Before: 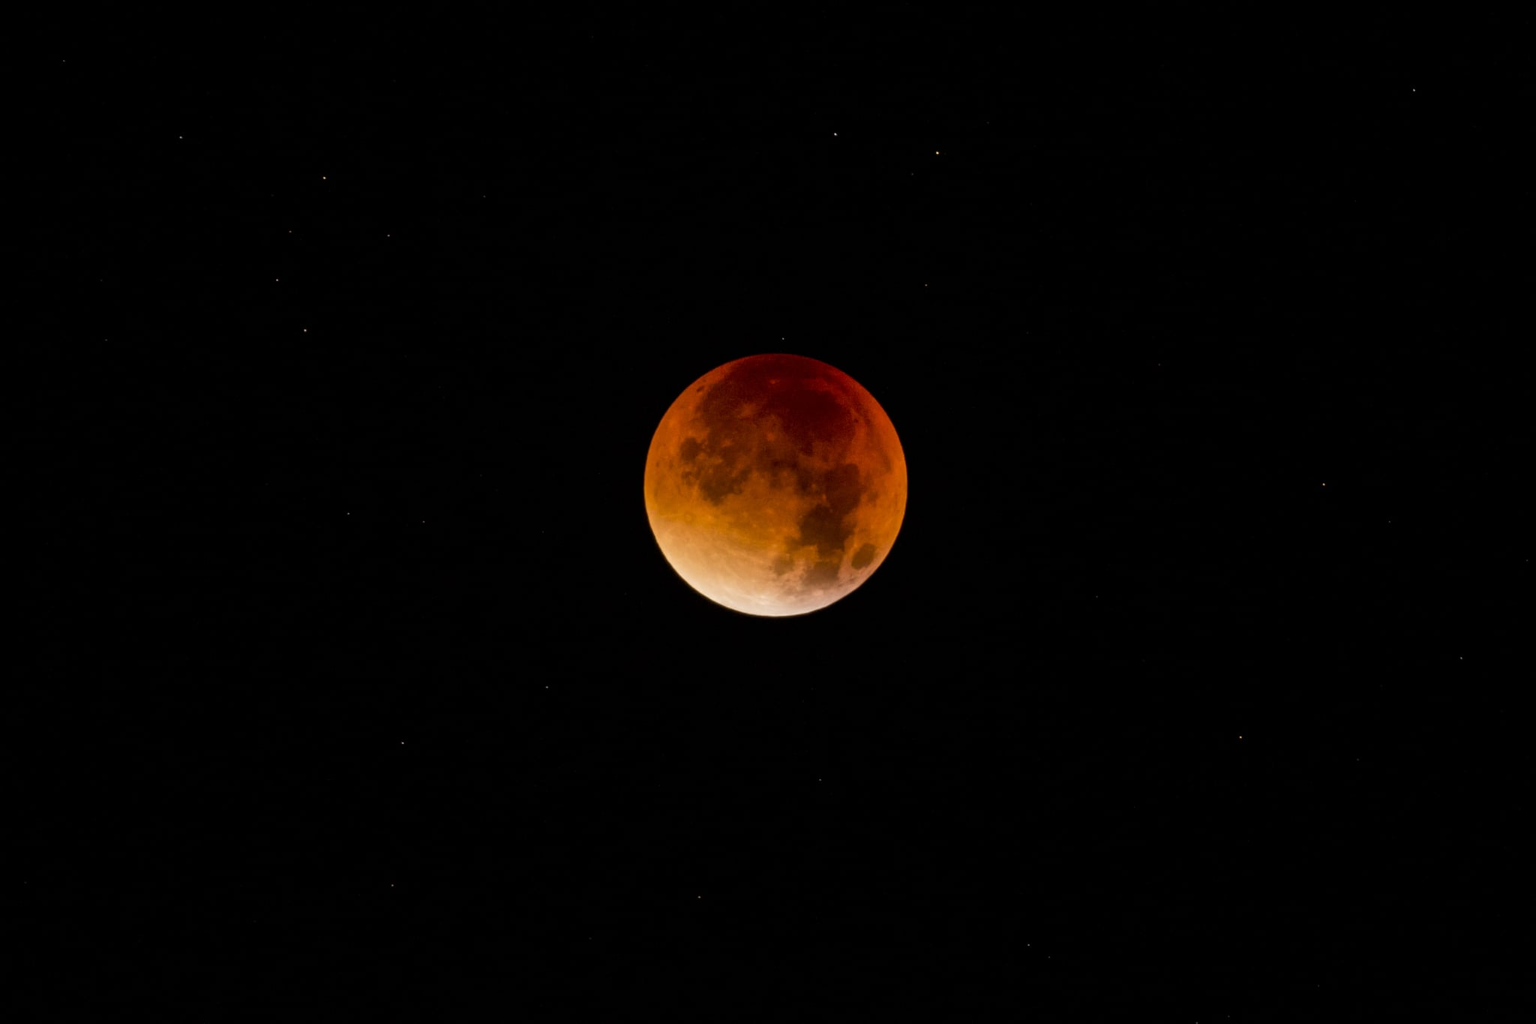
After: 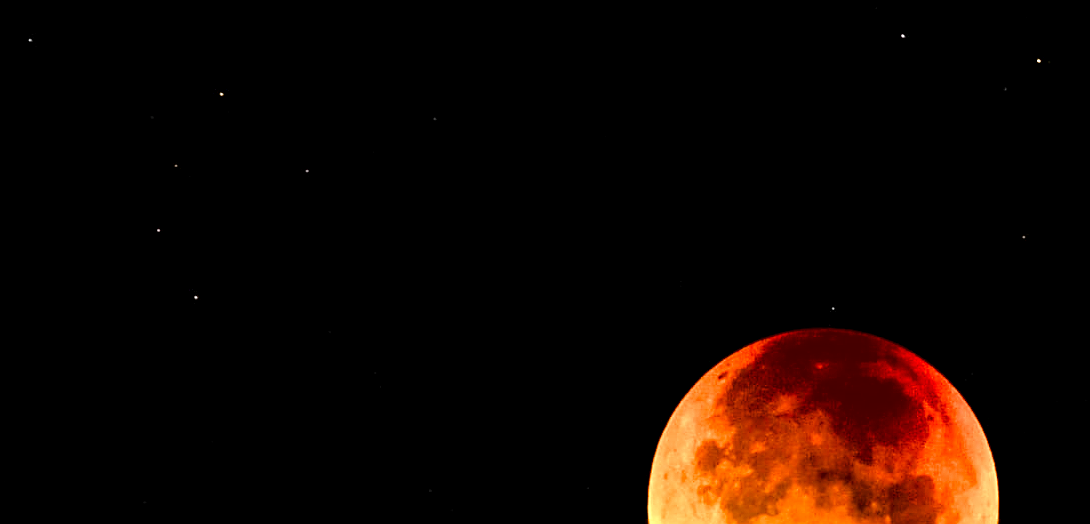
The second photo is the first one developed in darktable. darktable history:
tone equalizer: -8 EV -1.08 EV, -7 EV -1.01 EV, -6 EV -0.883 EV, -5 EV -0.576 EV, -3 EV 0.583 EV, -2 EV 0.878 EV, -1 EV 1 EV, +0 EV 1.08 EV, edges refinement/feathering 500, mask exposure compensation -1.57 EV, preserve details guided filter
crop: left 10.343%, top 10.494%, right 36.39%, bottom 51.093%
exposure: black level correction 0.001, exposure 1 EV, compensate exposure bias true, compensate highlight preservation false
sharpen: on, module defaults
tone curve: curves: ch0 [(0, 0) (0.003, 0.001) (0.011, 0.004) (0.025, 0.011) (0.044, 0.021) (0.069, 0.028) (0.1, 0.036) (0.136, 0.051) (0.177, 0.085) (0.224, 0.127) (0.277, 0.193) (0.335, 0.266) (0.399, 0.338) (0.468, 0.419) (0.543, 0.504) (0.623, 0.593) (0.709, 0.689) (0.801, 0.784) (0.898, 0.888) (1, 1)], color space Lab, linked channels, preserve colors none
levels: white 90.66%, levels [0, 0.397, 0.955]
color balance rgb: perceptual saturation grading › global saturation 20%, perceptual saturation grading › highlights -49.99%, perceptual saturation grading › shadows 24.588%, perceptual brilliance grading › global brilliance 9.239%, perceptual brilliance grading › shadows 15.709%, global vibrance 14.868%
